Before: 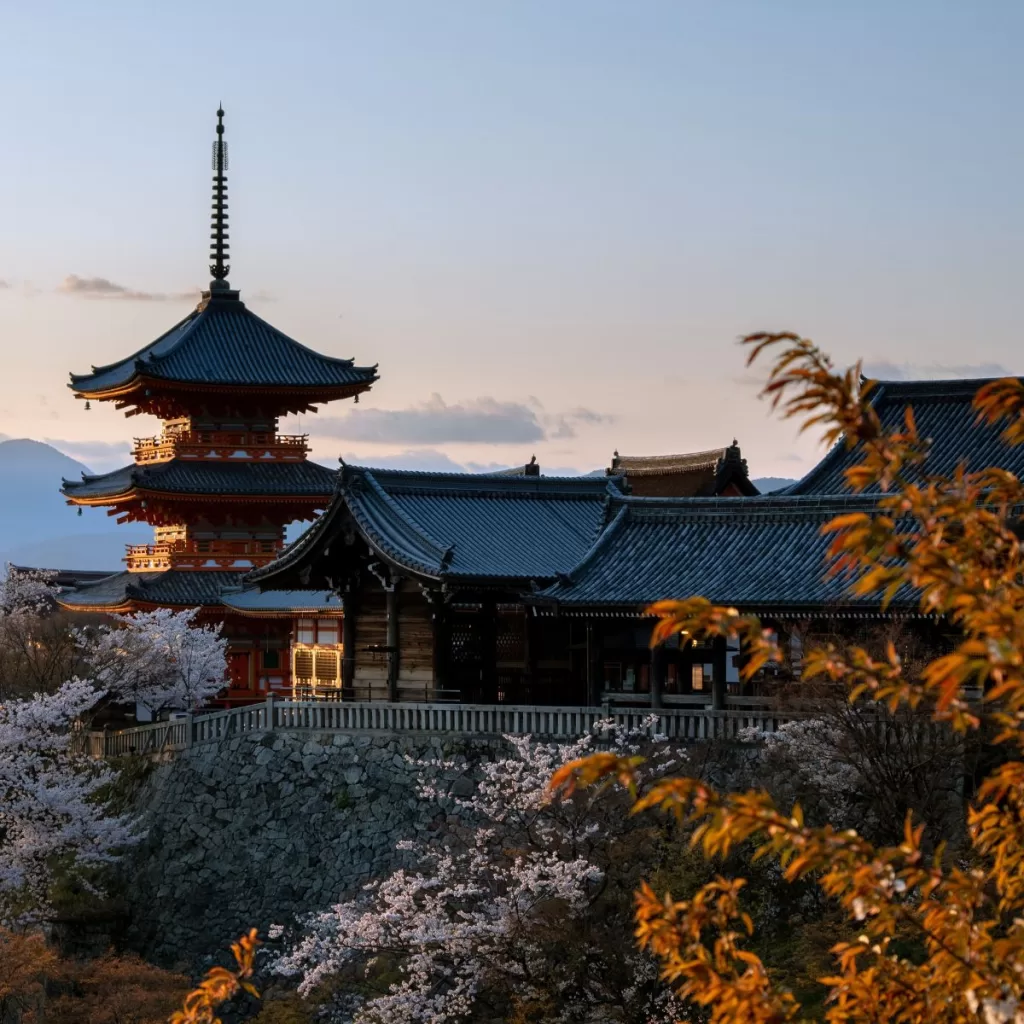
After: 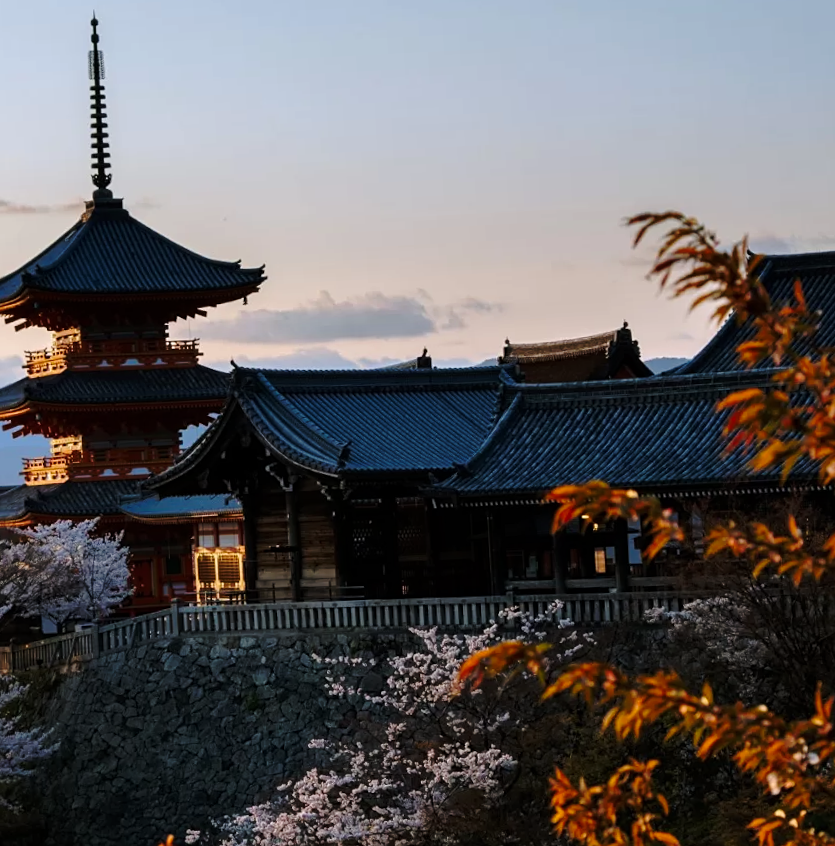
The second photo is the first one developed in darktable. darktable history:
crop: left 9.807%, top 6.259%, right 7.334%, bottom 2.177%
sharpen: amount 0.2
rotate and perspective: rotation -3°, crop left 0.031, crop right 0.968, crop top 0.07, crop bottom 0.93
base curve: curves: ch0 [(0, 0) (0.073, 0.04) (0.157, 0.139) (0.492, 0.492) (0.758, 0.758) (1, 1)], preserve colors none
